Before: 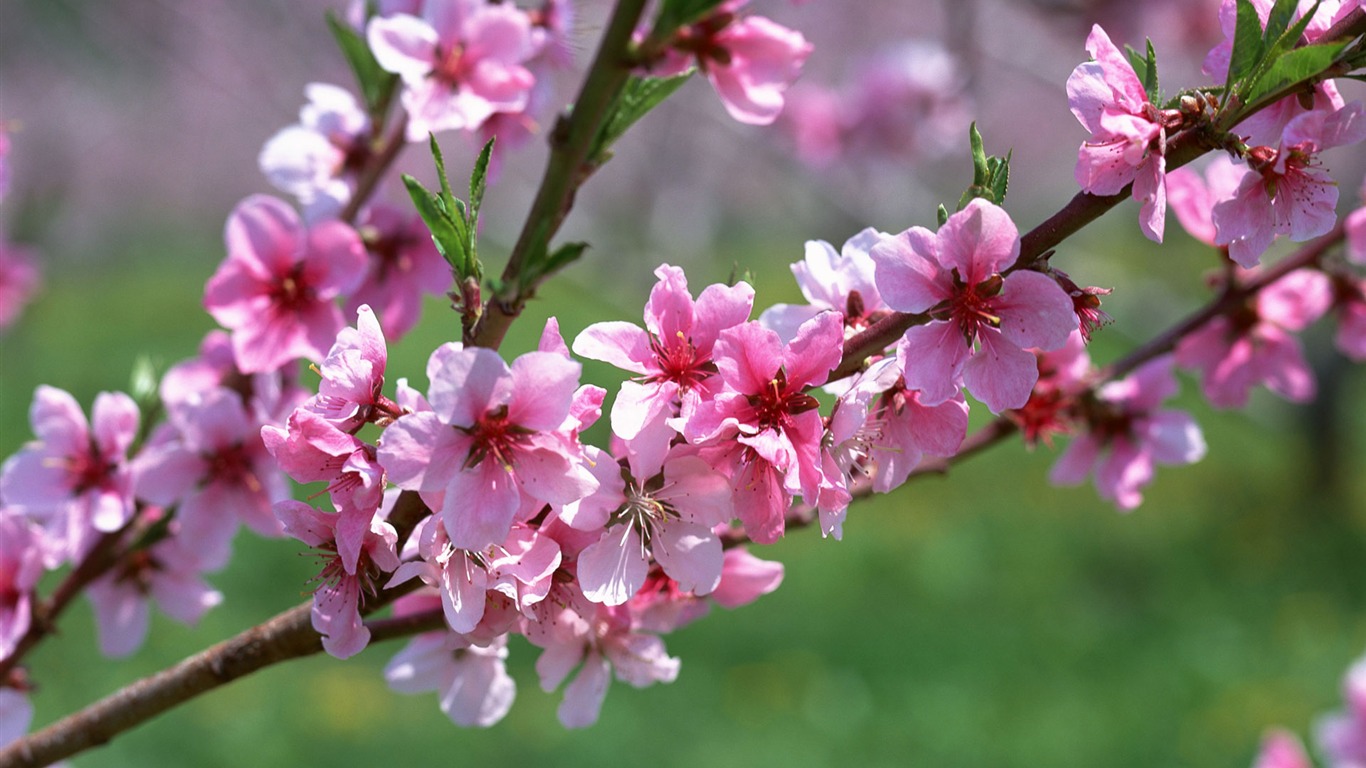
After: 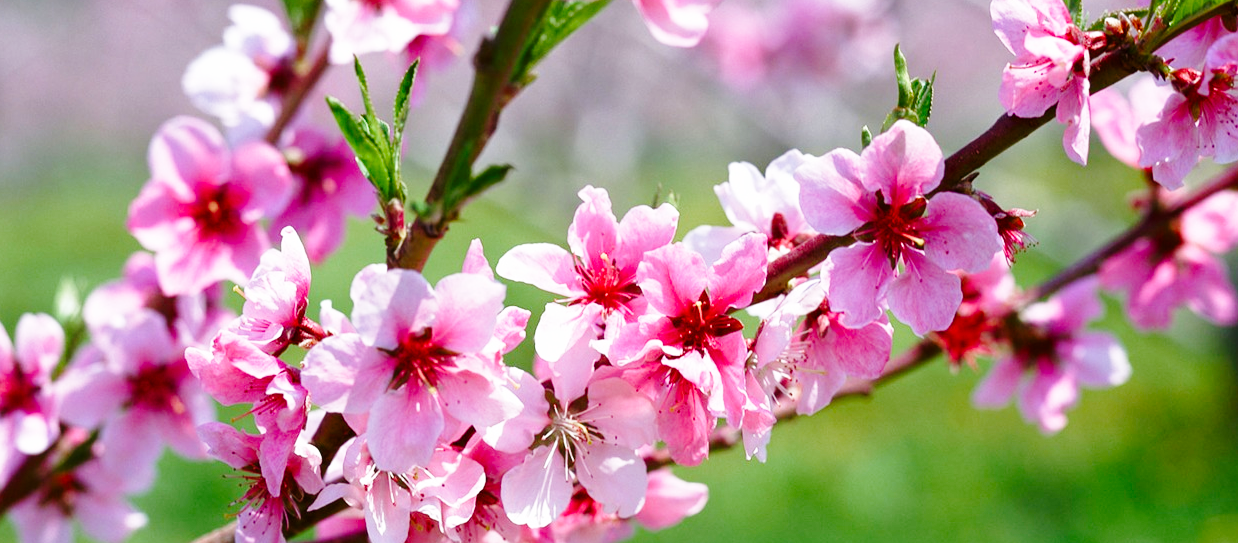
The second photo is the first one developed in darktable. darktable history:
crop: left 5.611%, top 10.19%, right 3.74%, bottom 19.016%
base curve: curves: ch0 [(0, 0) (0.028, 0.03) (0.121, 0.232) (0.46, 0.748) (0.859, 0.968) (1, 1)], preserve colors none
color balance rgb: perceptual saturation grading › global saturation 20%, perceptual saturation grading › highlights -50.336%, perceptual saturation grading › shadows 30.979%
